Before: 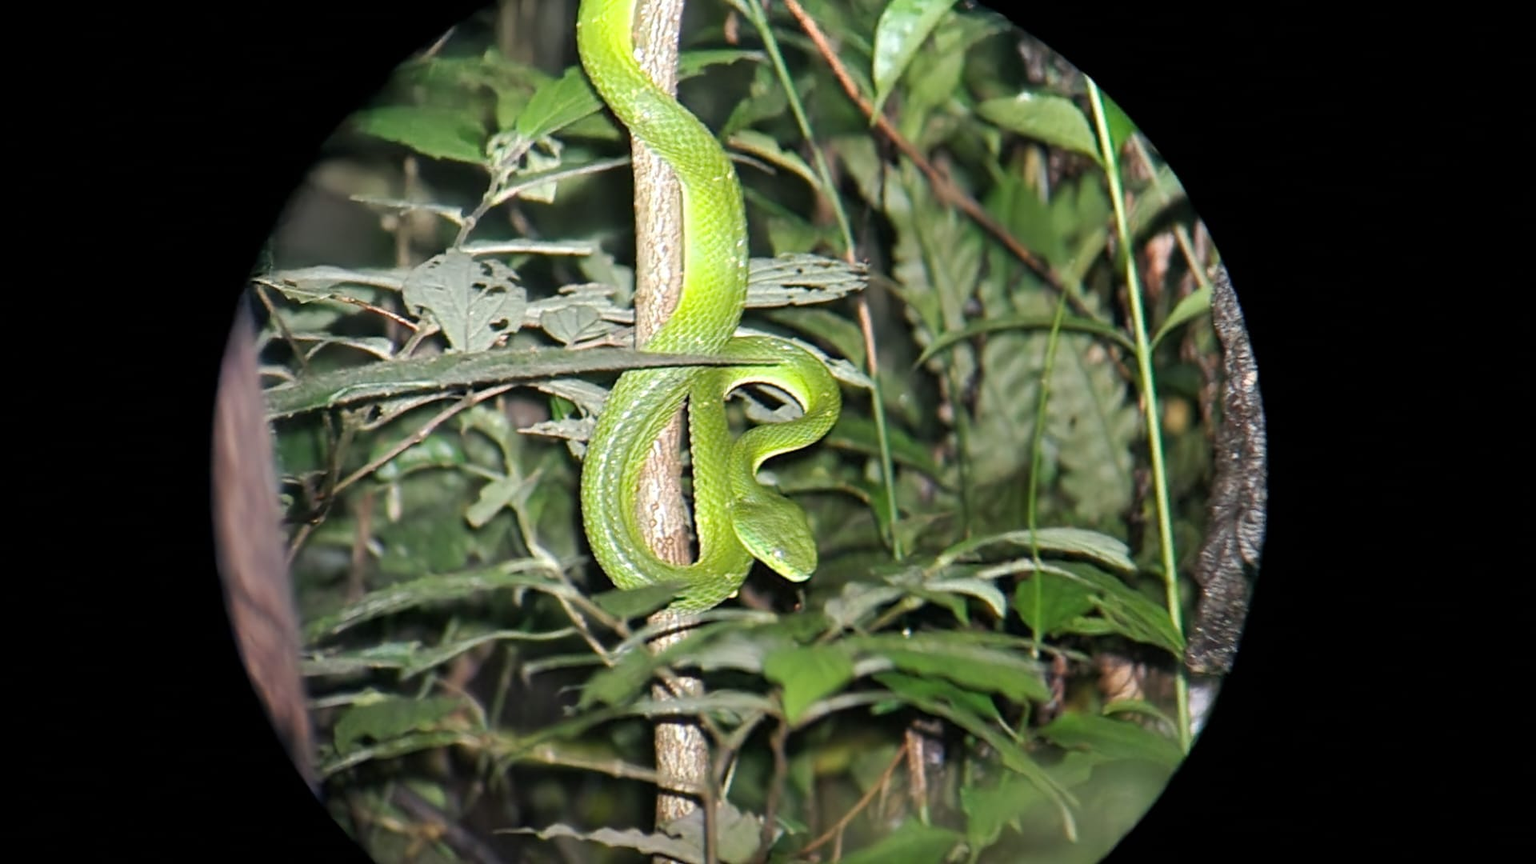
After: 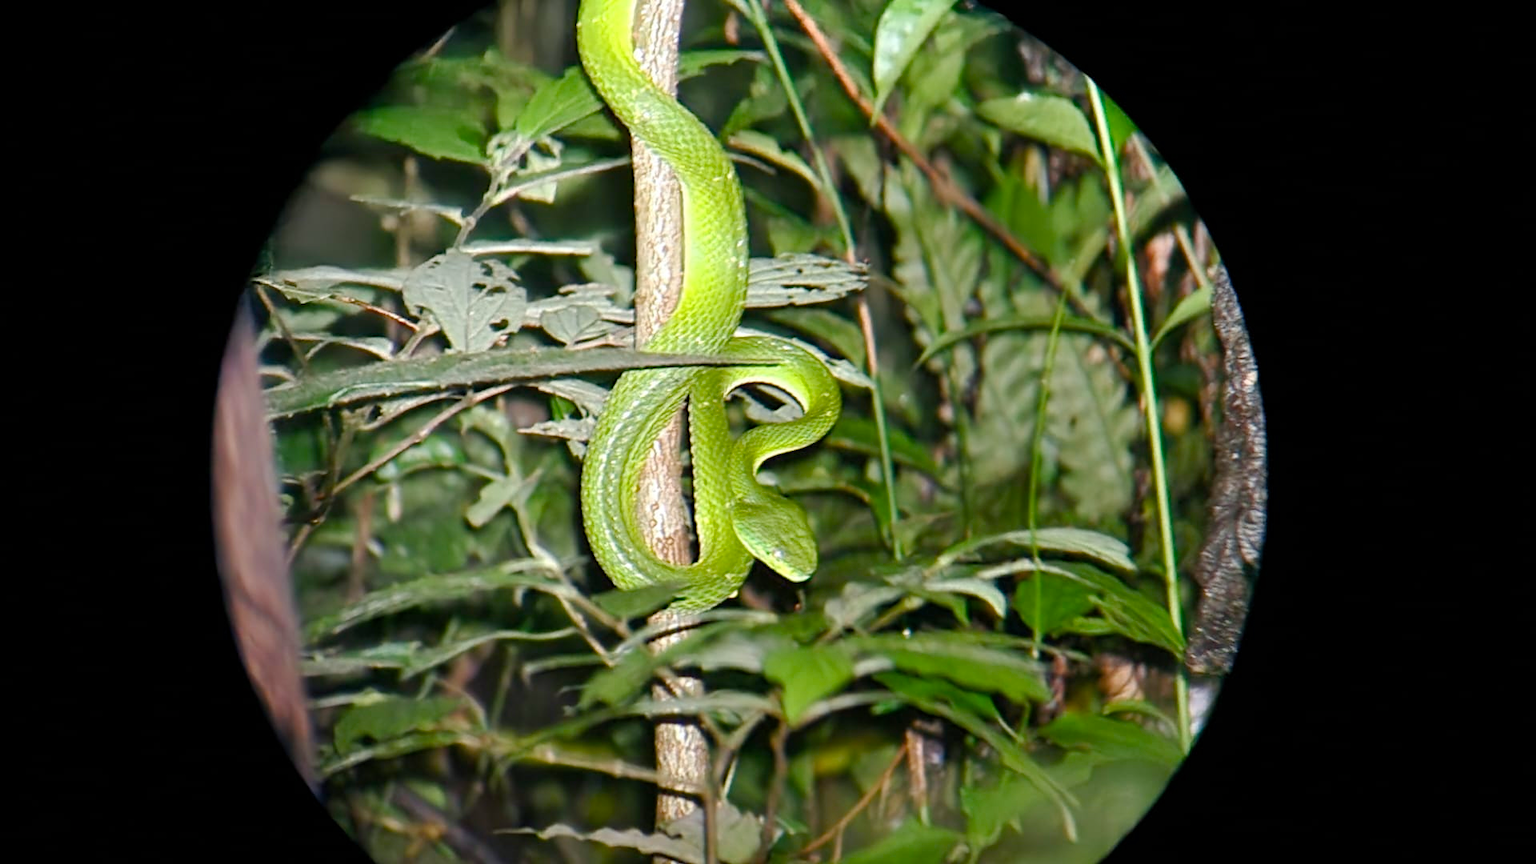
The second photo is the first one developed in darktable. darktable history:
color balance rgb: shadows lift › chroma 0.829%, shadows lift › hue 114.06°, perceptual saturation grading › global saturation 20%, perceptual saturation grading › highlights -25.742%, perceptual saturation grading › shadows 50.107%, global vibrance 14.977%
